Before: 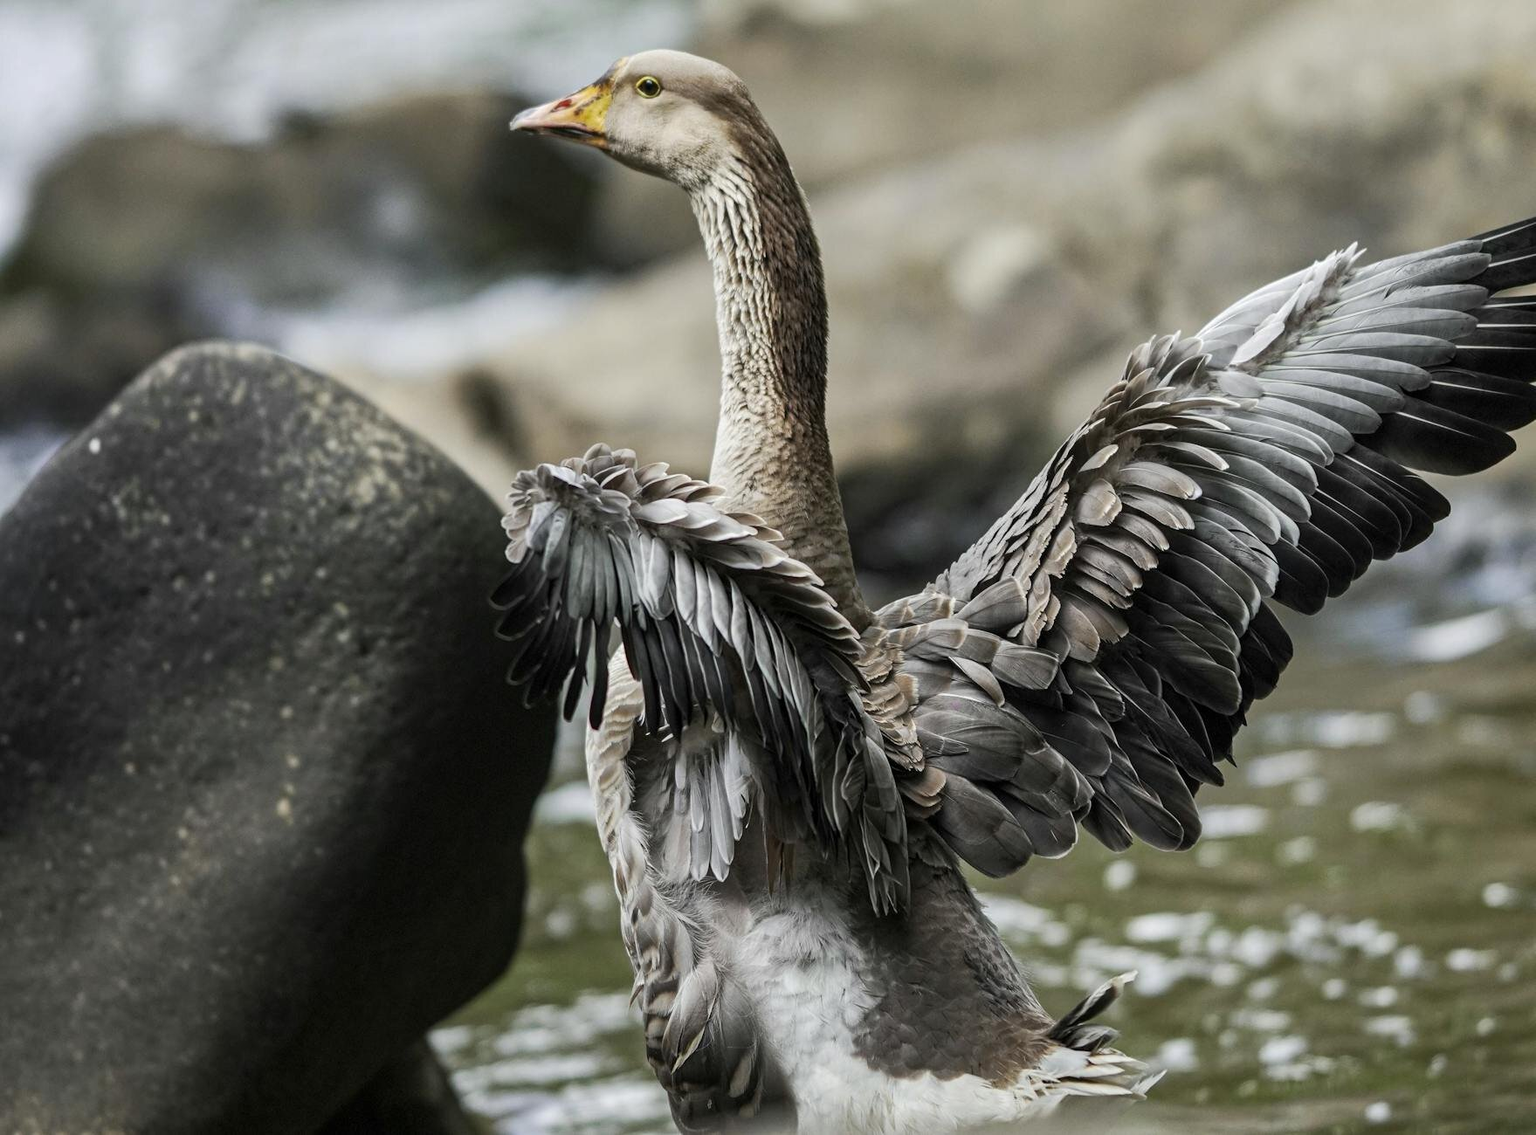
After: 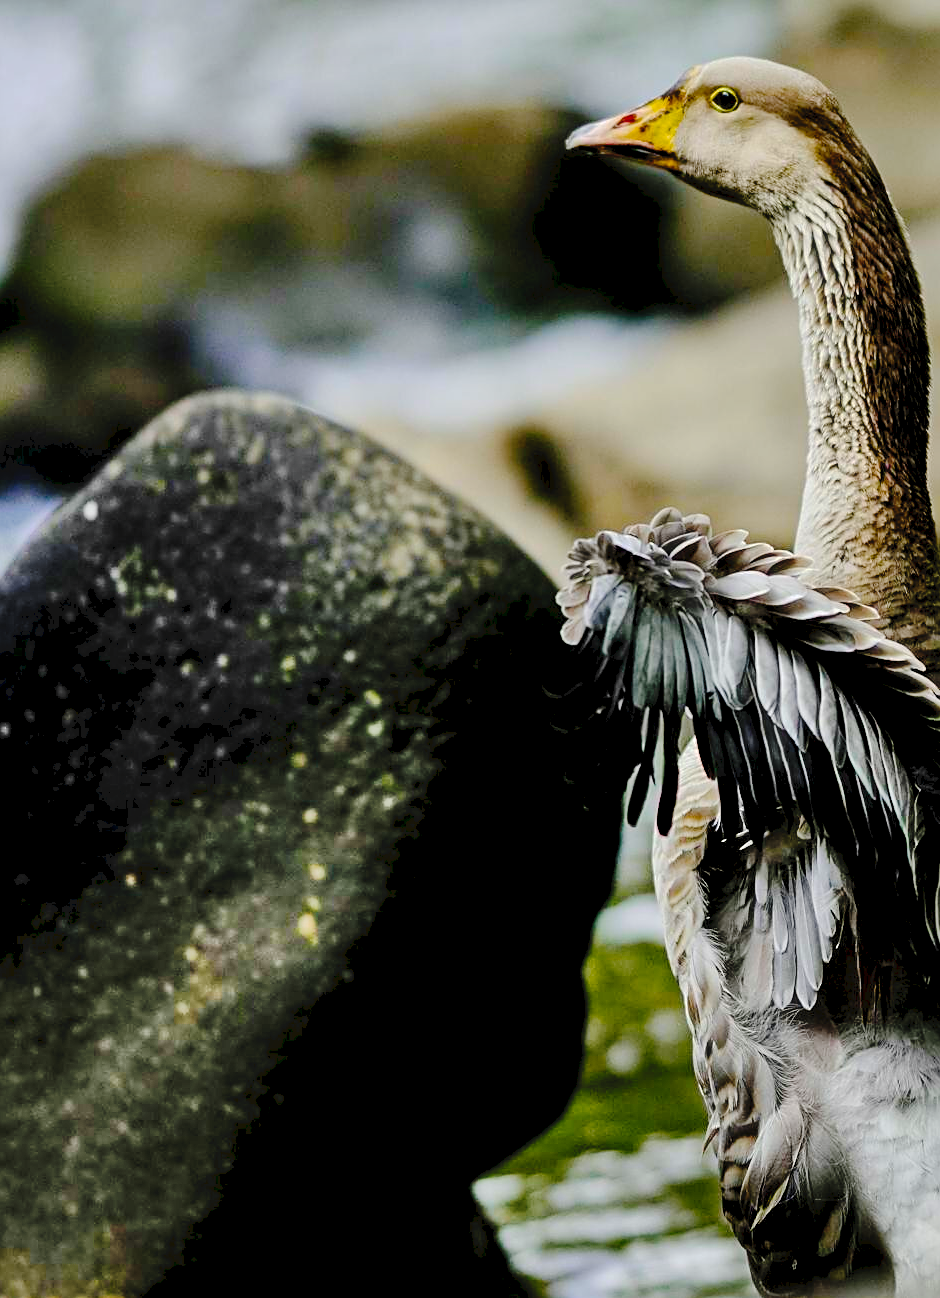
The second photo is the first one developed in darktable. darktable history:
sharpen: amount 0.467
shadows and highlights: soften with gaussian
crop: left 1.046%, right 45.514%, bottom 0.083%
exposure: black level correction 0.03, exposure -0.082 EV, compensate exposure bias true, compensate highlight preservation false
haze removal: strength -0.096, compatibility mode true, adaptive false
color balance rgb: perceptual saturation grading › global saturation 41.877%, global vibrance 41.662%
tone curve: curves: ch0 [(0, 0) (0.003, 0.041) (0.011, 0.042) (0.025, 0.041) (0.044, 0.043) (0.069, 0.048) (0.1, 0.059) (0.136, 0.079) (0.177, 0.107) (0.224, 0.152) (0.277, 0.235) (0.335, 0.331) (0.399, 0.427) (0.468, 0.512) (0.543, 0.595) (0.623, 0.668) (0.709, 0.736) (0.801, 0.813) (0.898, 0.891) (1, 1)], preserve colors none
